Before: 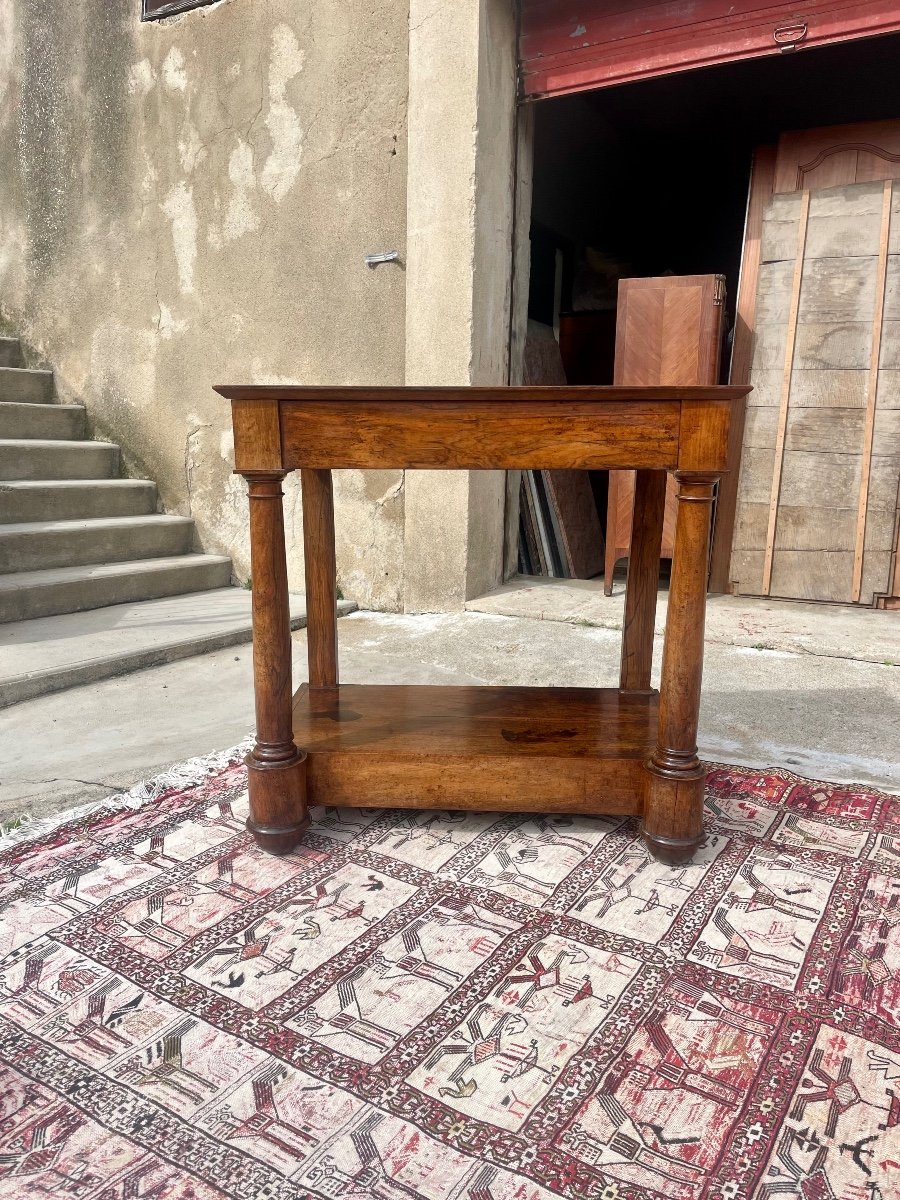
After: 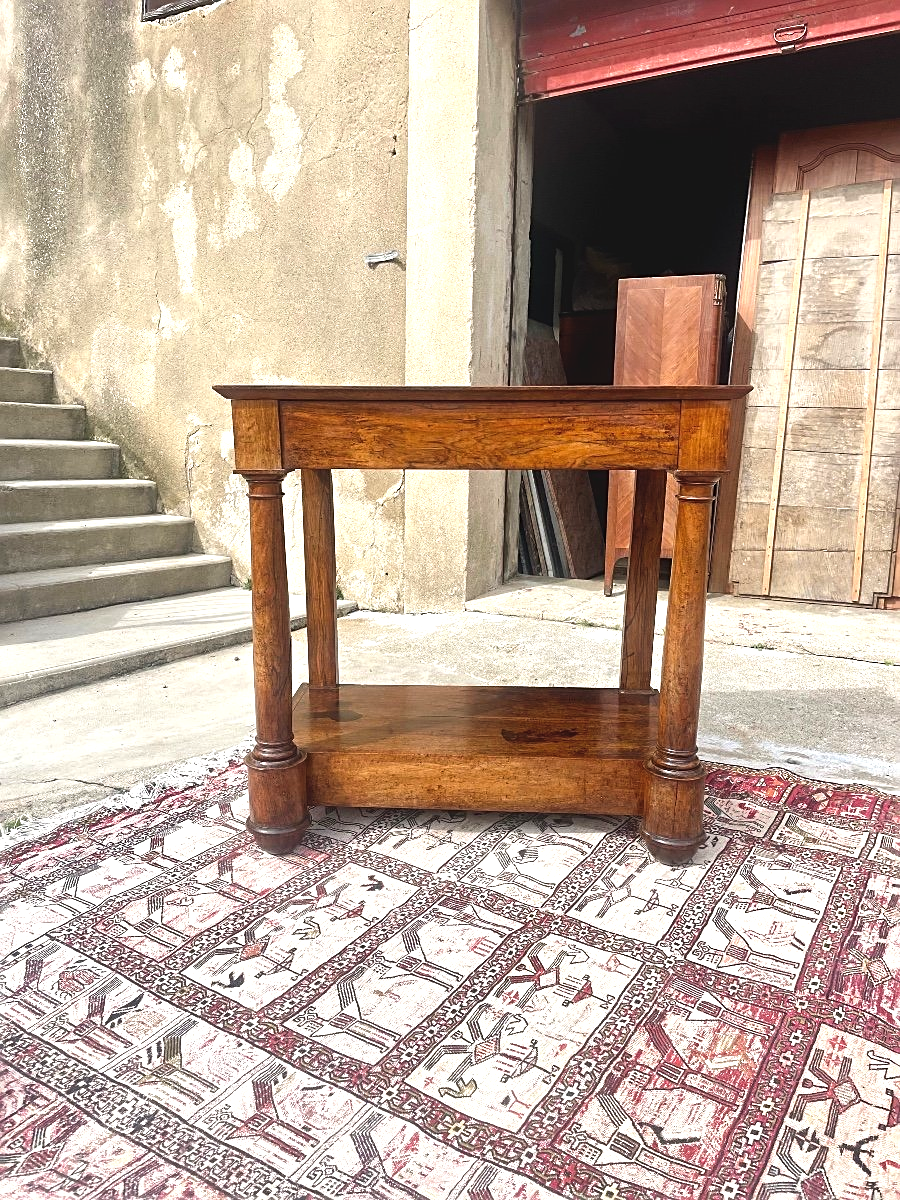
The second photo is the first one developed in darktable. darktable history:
sharpen: on, module defaults
exposure: black level correction -0.005, exposure 0.626 EV, compensate exposure bias true, compensate highlight preservation false
color balance rgb: perceptual saturation grading › global saturation 0.378%, global vibrance 16.255%, saturation formula JzAzBz (2021)
base curve: preserve colors none
